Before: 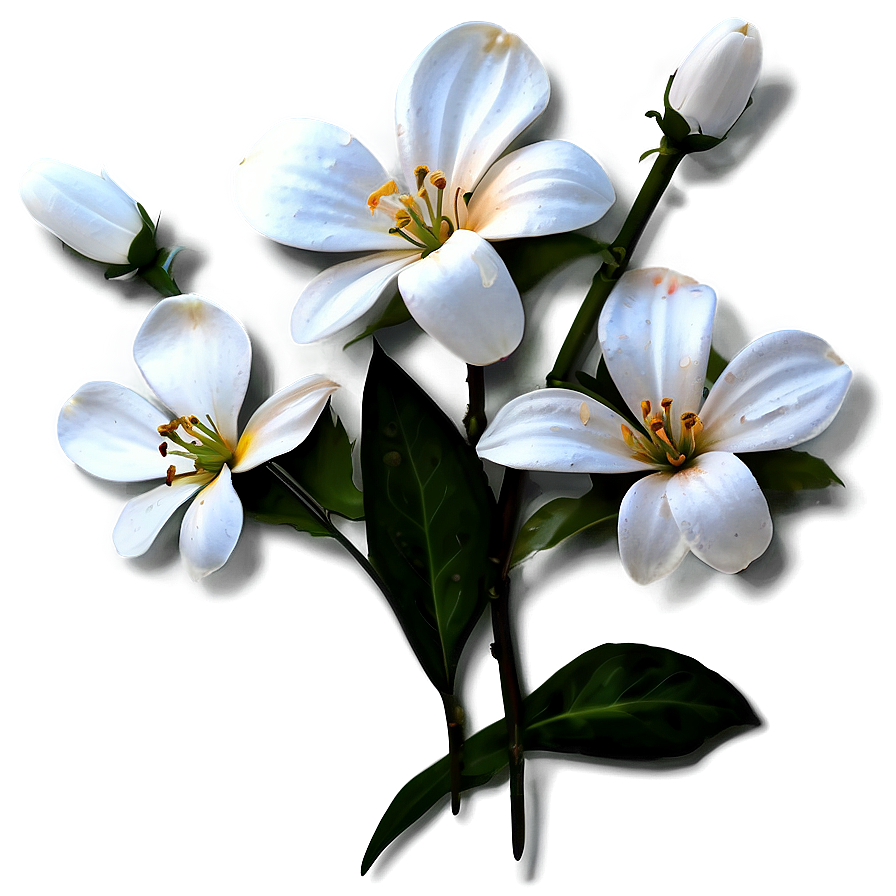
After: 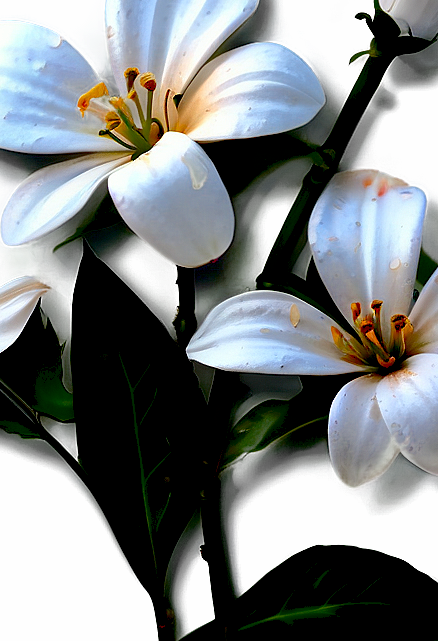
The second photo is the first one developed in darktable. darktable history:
contrast brightness saturation: contrast 0.201, brightness -0.102, saturation 0.102
shadows and highlights: on, module defaults
crop: left 32.409%, top 10.987%, right 18.702%, bottom 17.377%
exposure: black level correction 0.017, exposure -0.009 EV, compensate highlight preservation false
